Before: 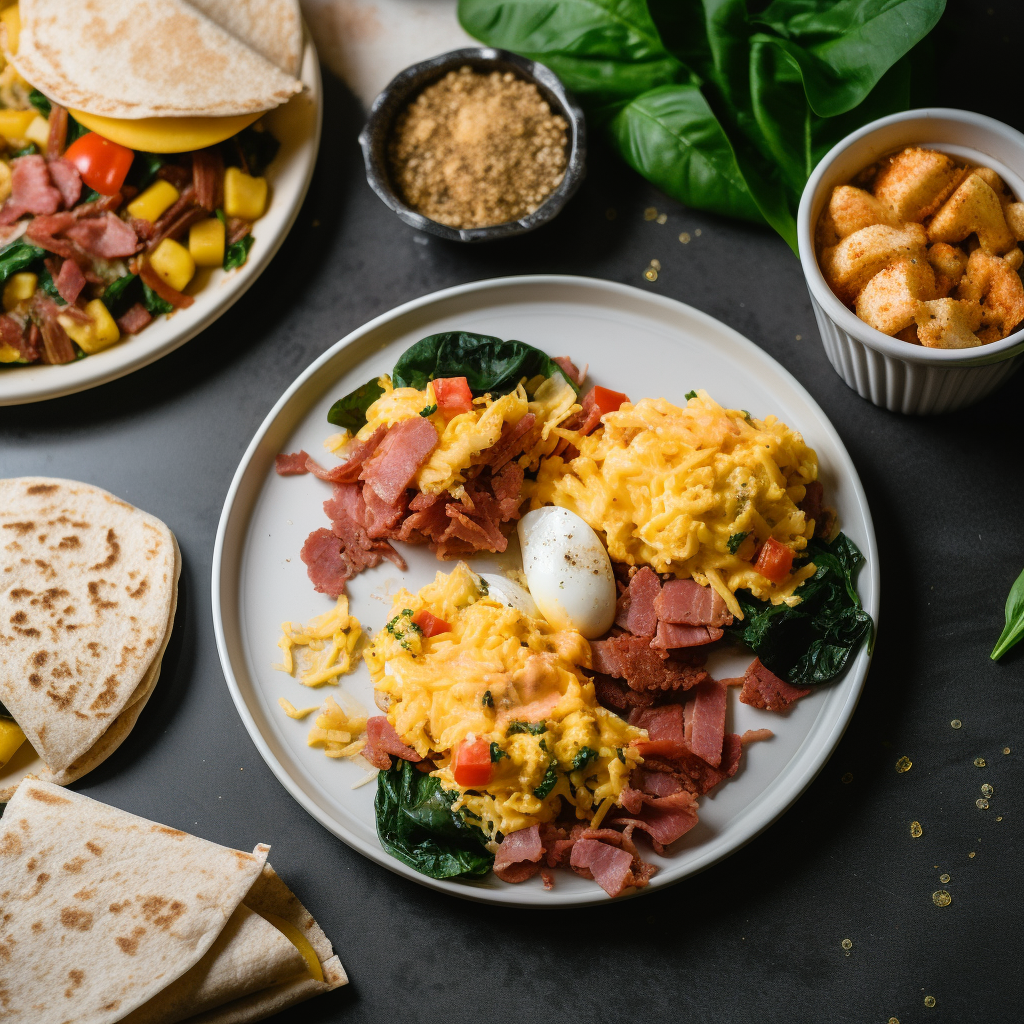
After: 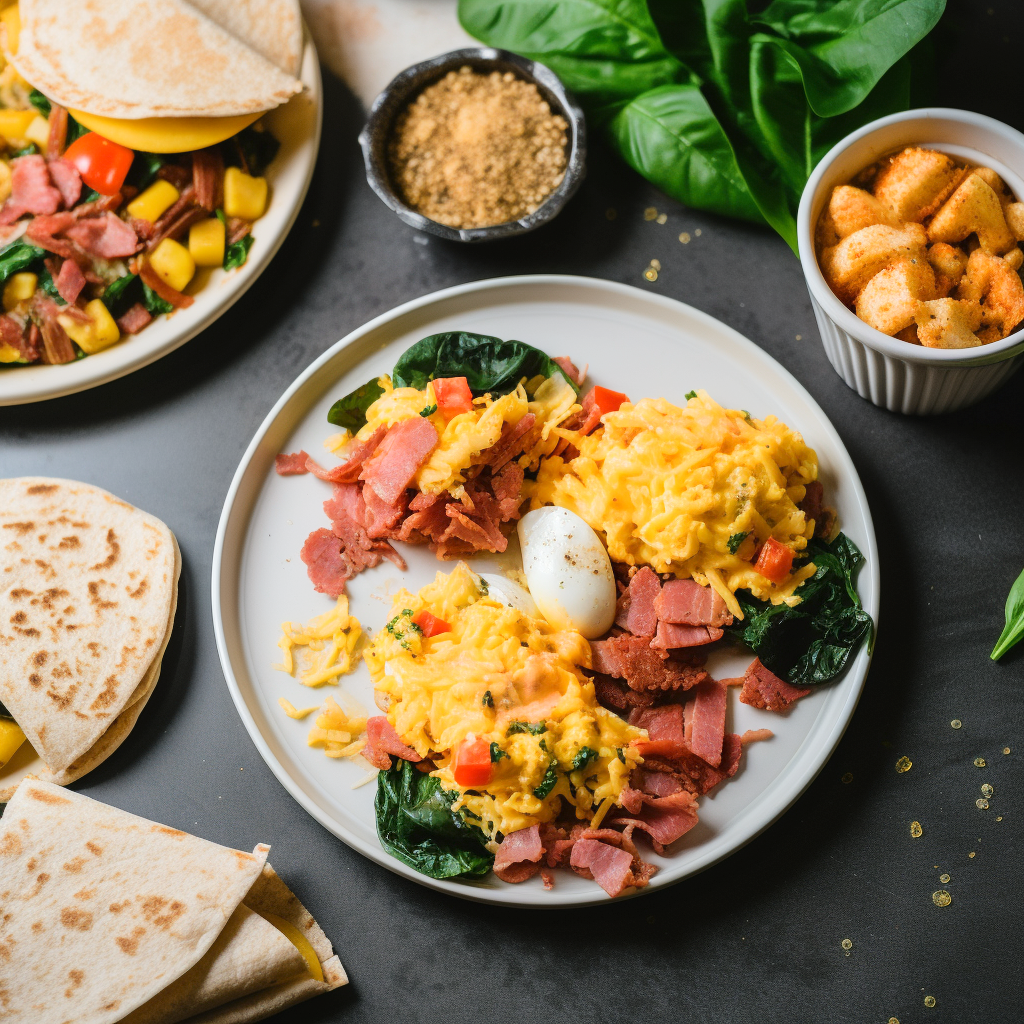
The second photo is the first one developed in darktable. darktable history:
base curve: curves: ch0 [(0, 0) (0.158, 0.273) (0.879, 0.895) (1, 1)]
